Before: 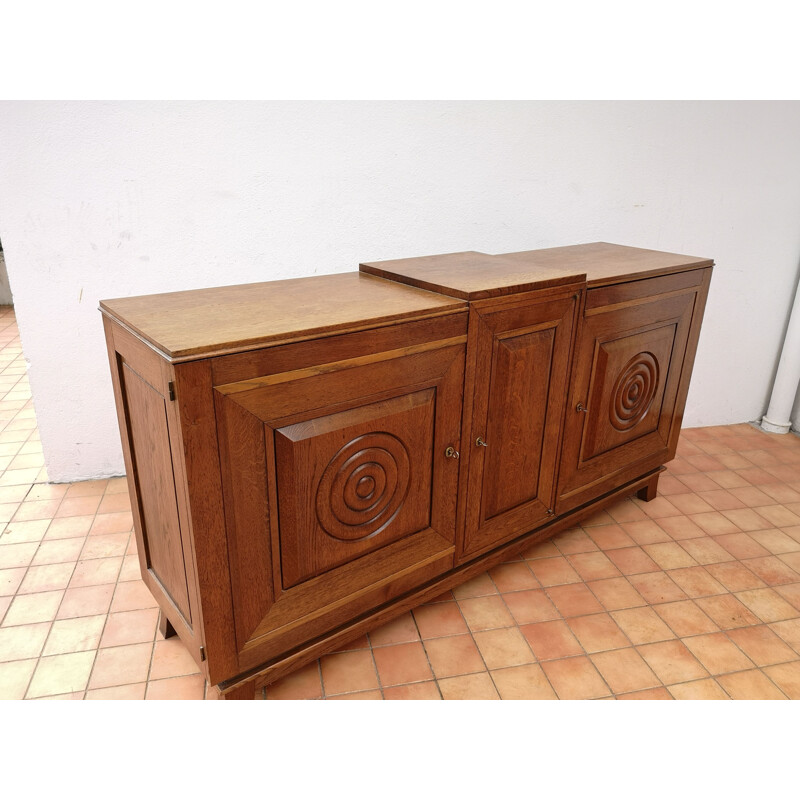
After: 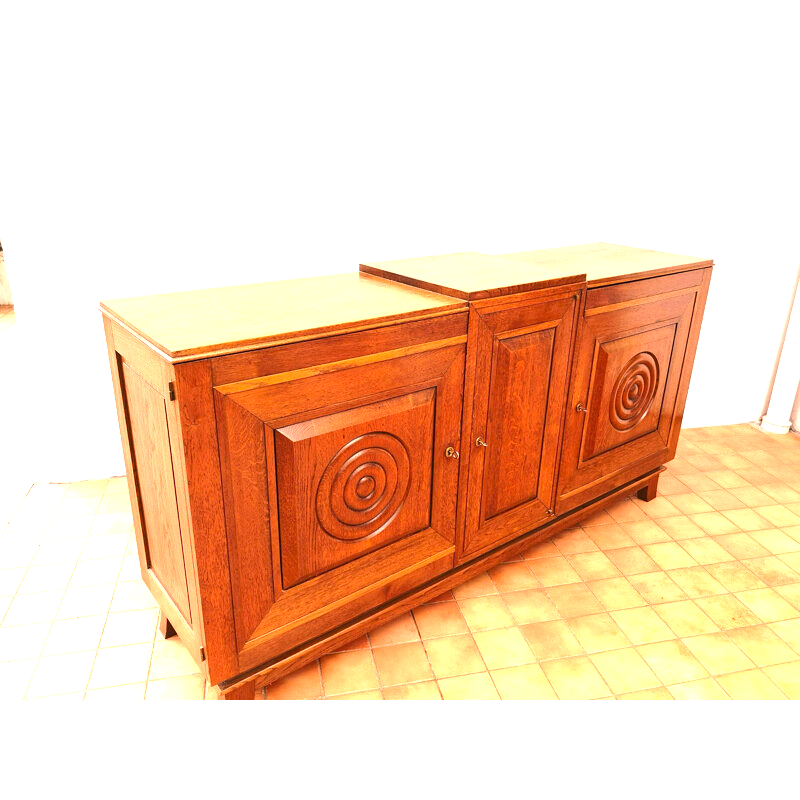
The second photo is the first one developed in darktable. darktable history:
color correction: highlights a* 21.16, highlights b* 19.61
color balance rgb: global vibrance 1%, saturation formula JzAzBz (2021)
exposure: black level correction 0.001, exposure 1.822 EV, compensate exposure bias true, compensate highlight preservation false
